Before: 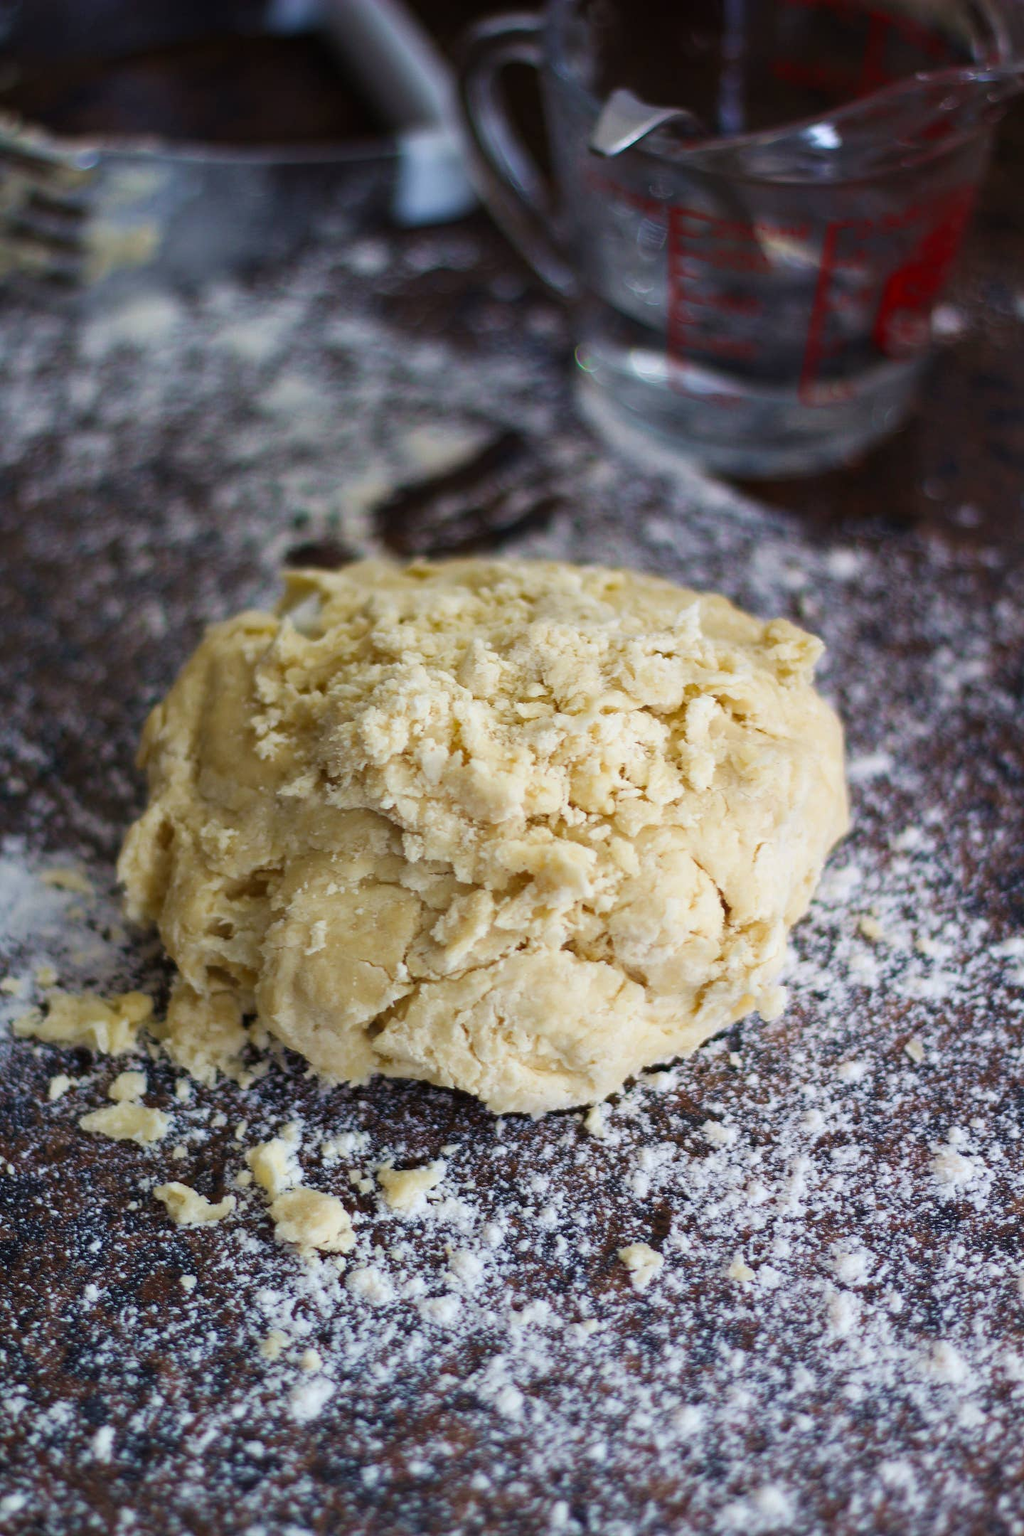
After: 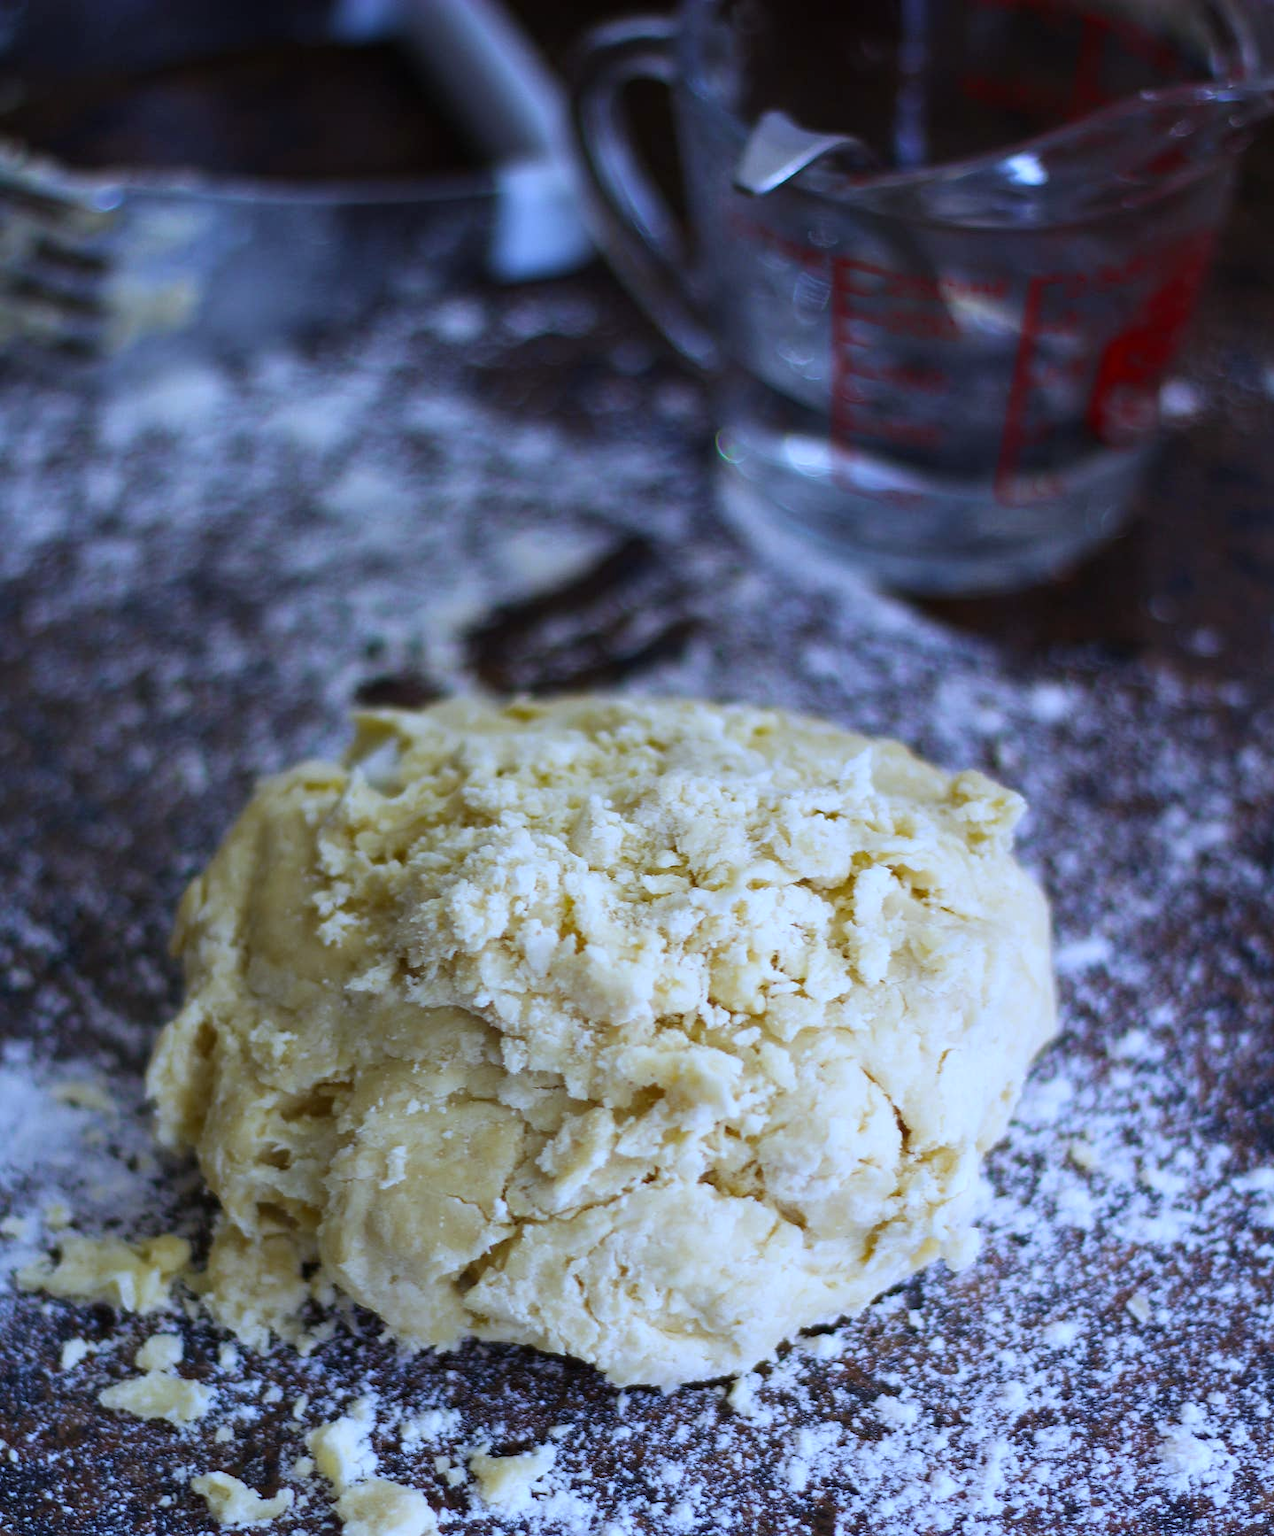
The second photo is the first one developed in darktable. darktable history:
crop: bottom 19.644%
white balance: red 0.871, blue 1.249
